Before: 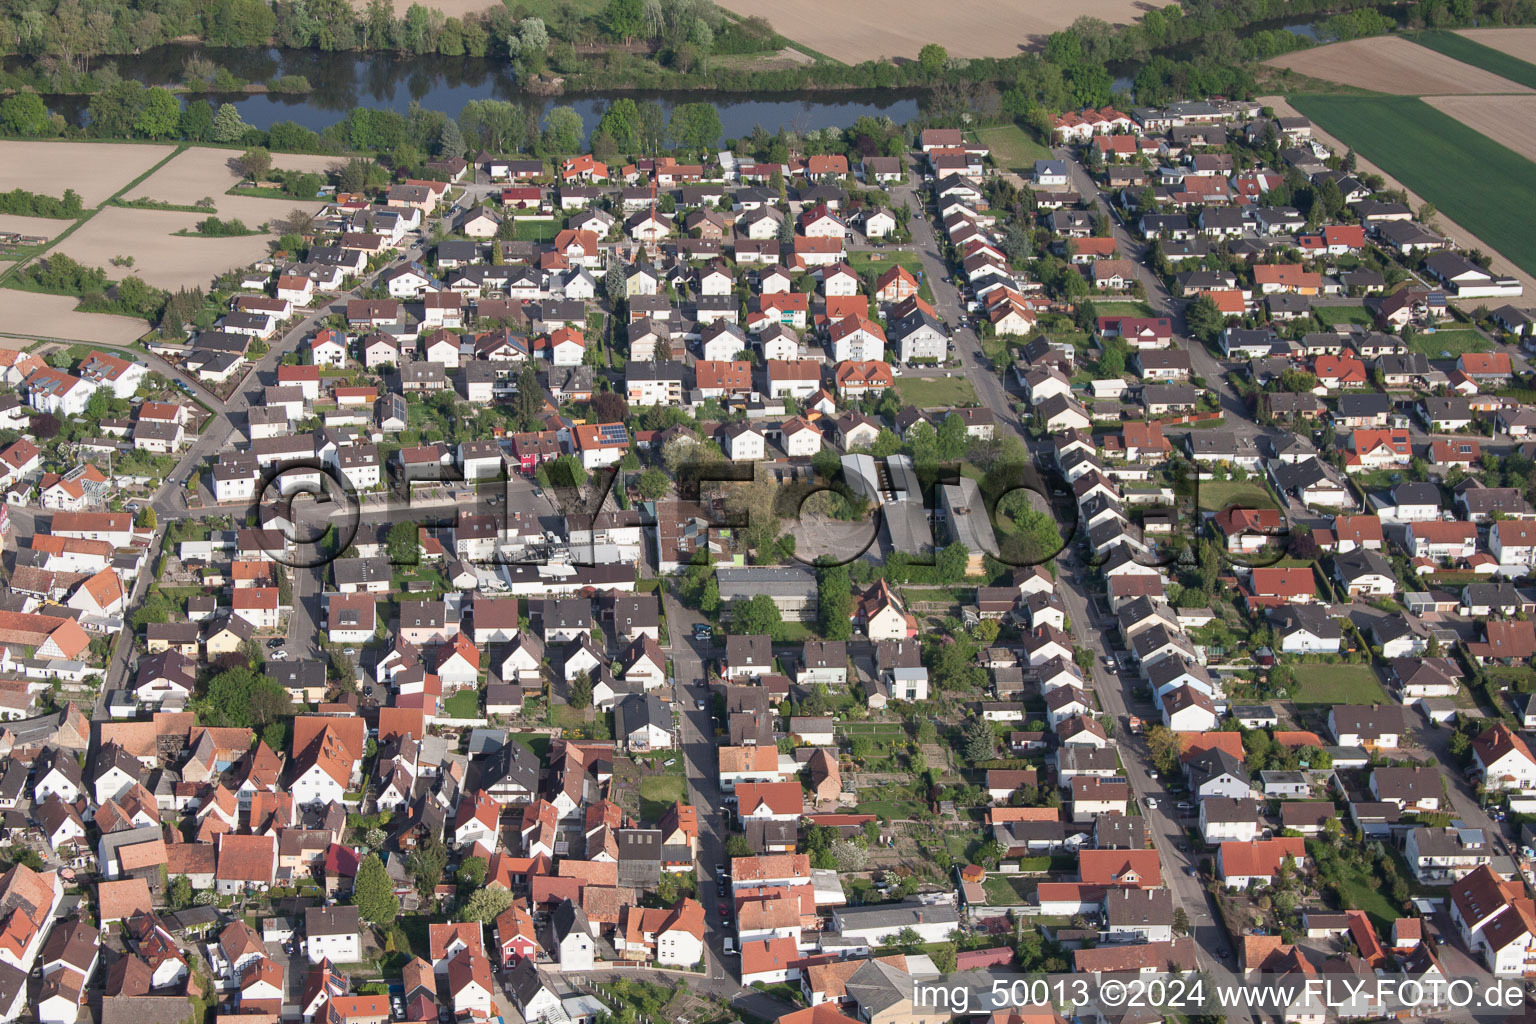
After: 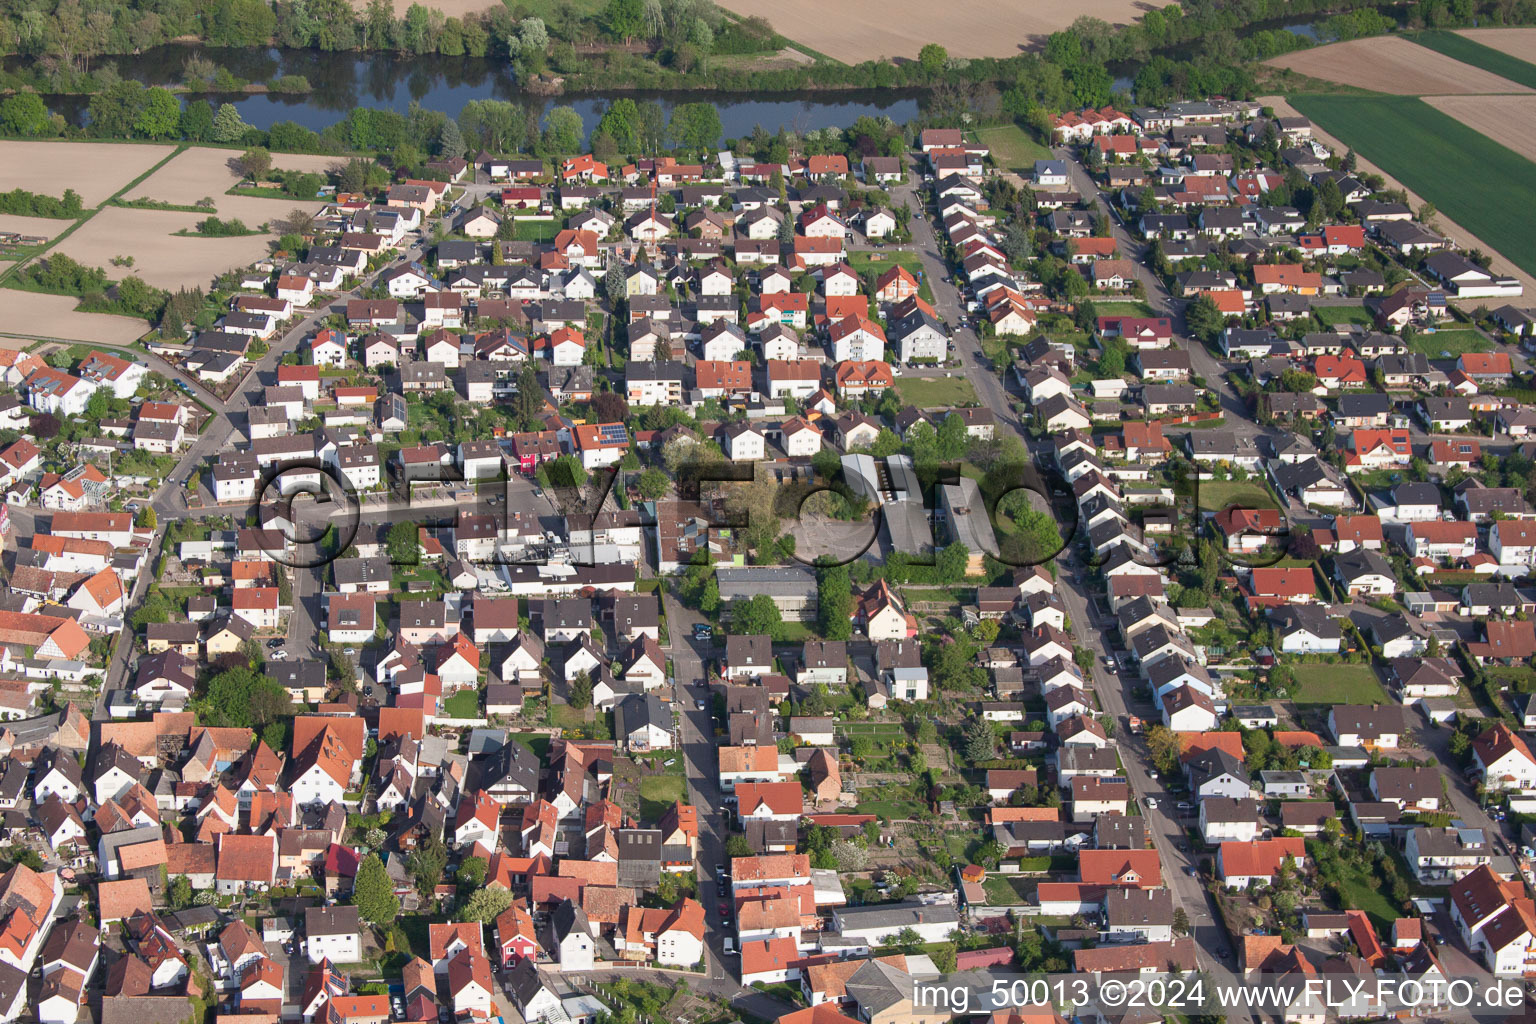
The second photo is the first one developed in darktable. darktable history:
contrast brightness saturation: contrast 0.039, saturation 0.154
